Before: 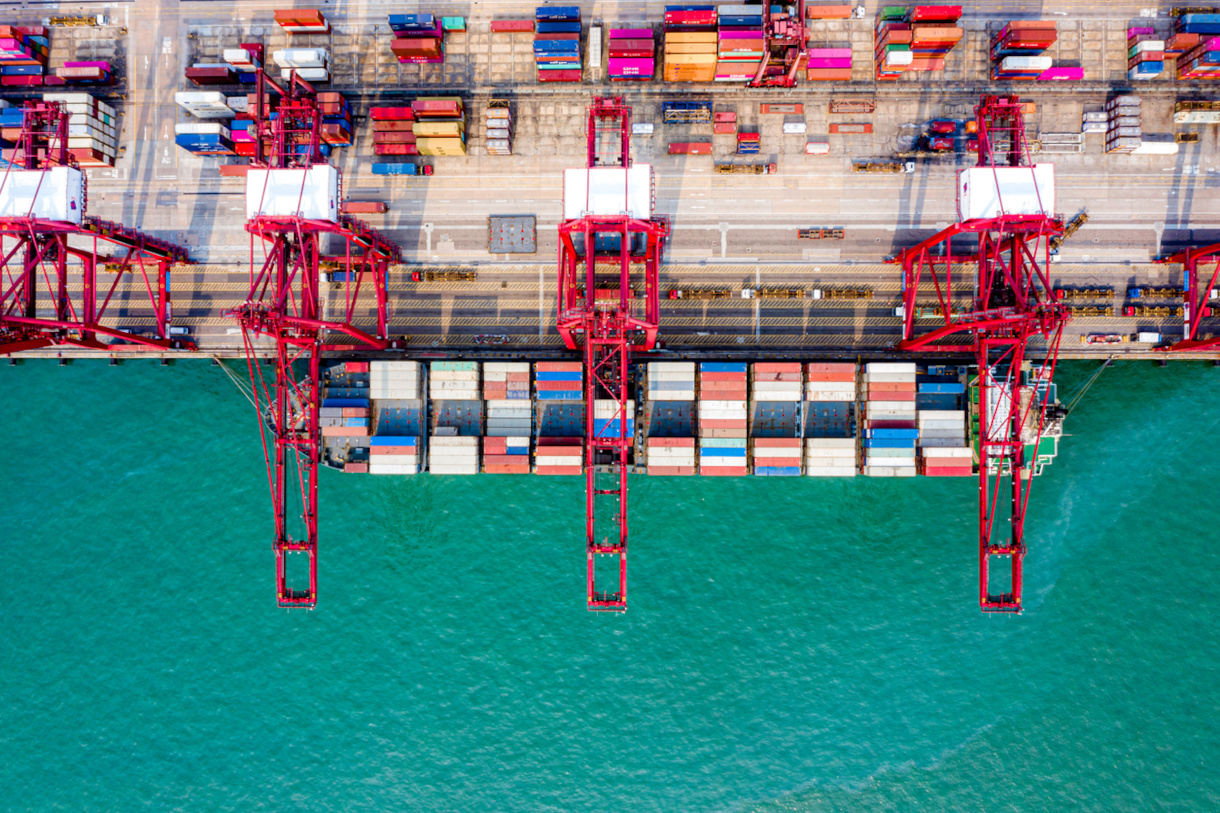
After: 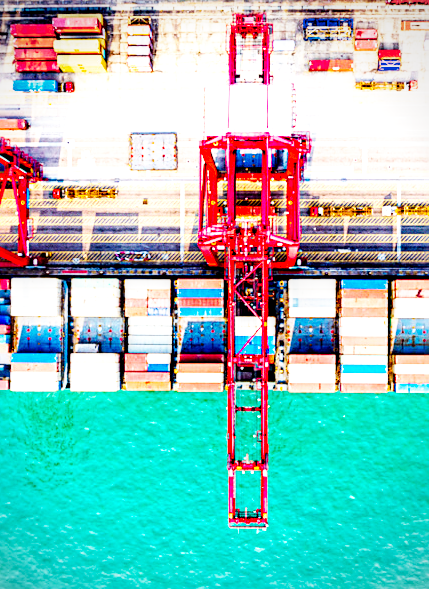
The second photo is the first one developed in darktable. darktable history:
crop and rotate: left 29.476%, top 10.214%, right 35.32%, bottom 17.333%
base curve: curves: ch0 [(0, 0) (0.007, 0.004) (0.027, 0.03) (0.046, 0.07) (0.207, 0.54) (0.442, 0.872) (0.673, 0.972) (1, 1)], preserve colors none
color balance rgb: linear chroma grading › global chroma 10%, perceptual saturation grading › global saturation 5%, perceptual brilliance grading › global brilliance 4%, global vibrance 7%, saturation formula JzAzBz (2021)
color balance: output saturation 110%
local contrast: highlights 25%, shadows 75%, midtone range 0.75
exposure: black level correction 0, exposure 0.5 EV, compensate exposure bias true, compensate highlight preservation false
vignetting: fall-off radius 60.92%
sharpen: on, module defaults
